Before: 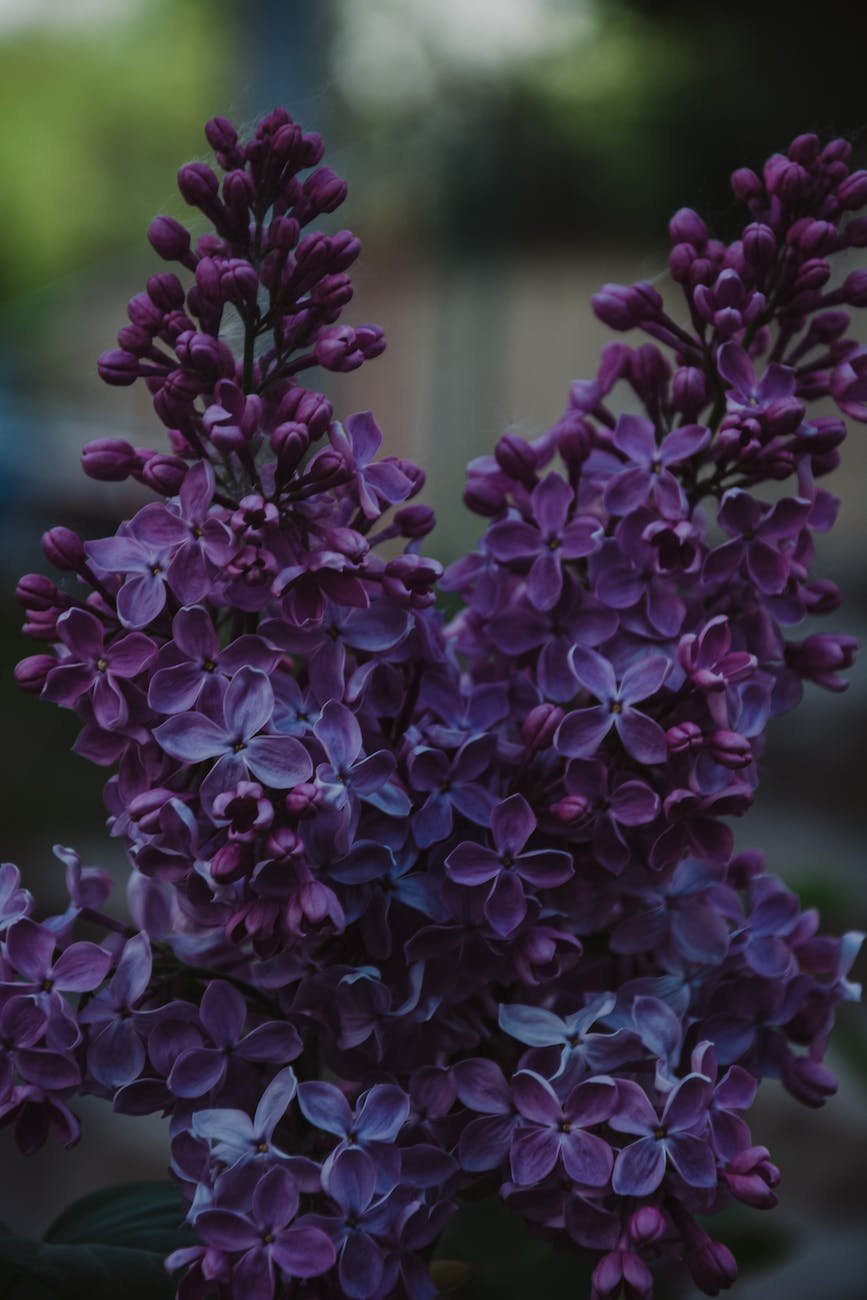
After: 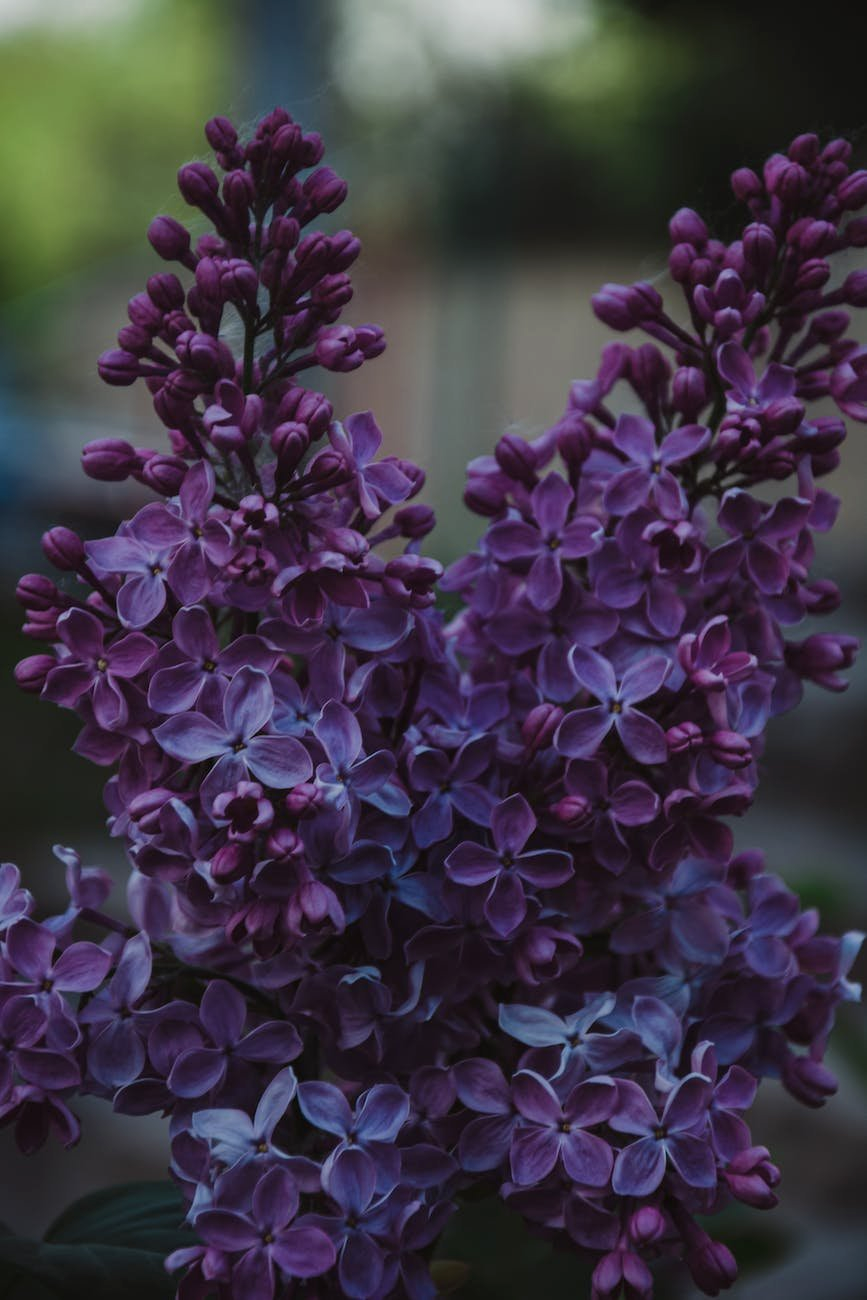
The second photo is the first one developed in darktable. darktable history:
exposure: exposure 0.253 EV, compensate highlight preservation false
